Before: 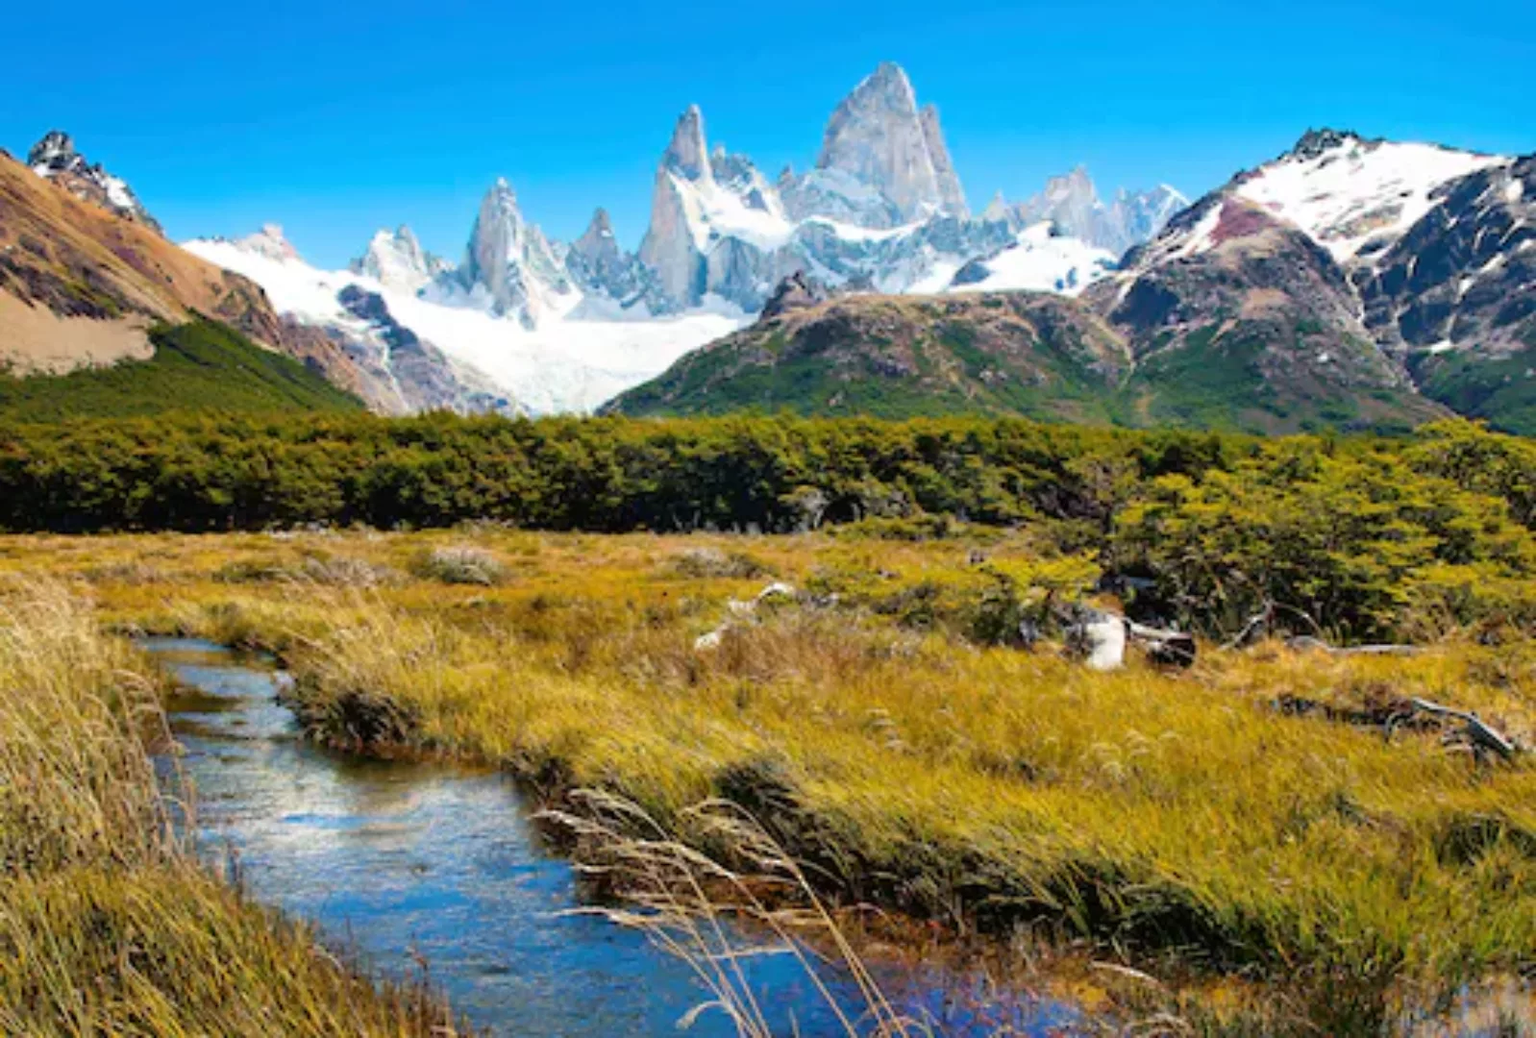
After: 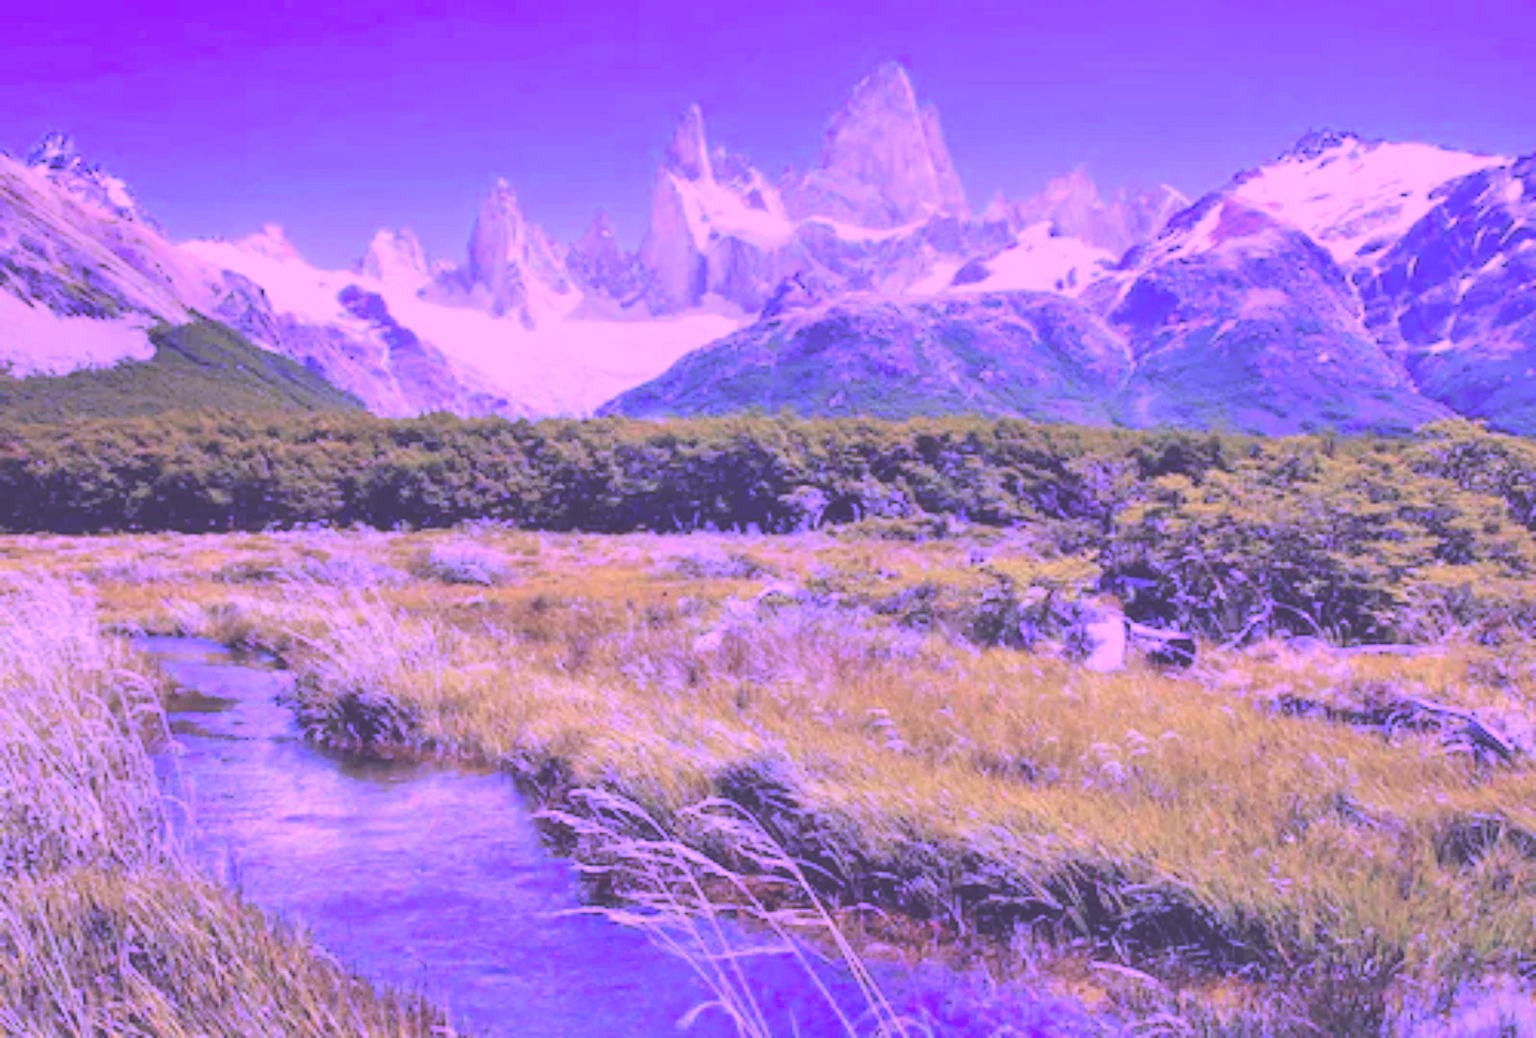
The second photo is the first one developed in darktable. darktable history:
color calibration: illuminant custom, x 0.379, y 0.481, temperature 4443.07 K
exposure: black level correction -0.015, exposure -0.125 EV, compensate highlight preservation false
contrast brightness saturation: brightness 0.28
white balance: red 0.98, blue 1.61
